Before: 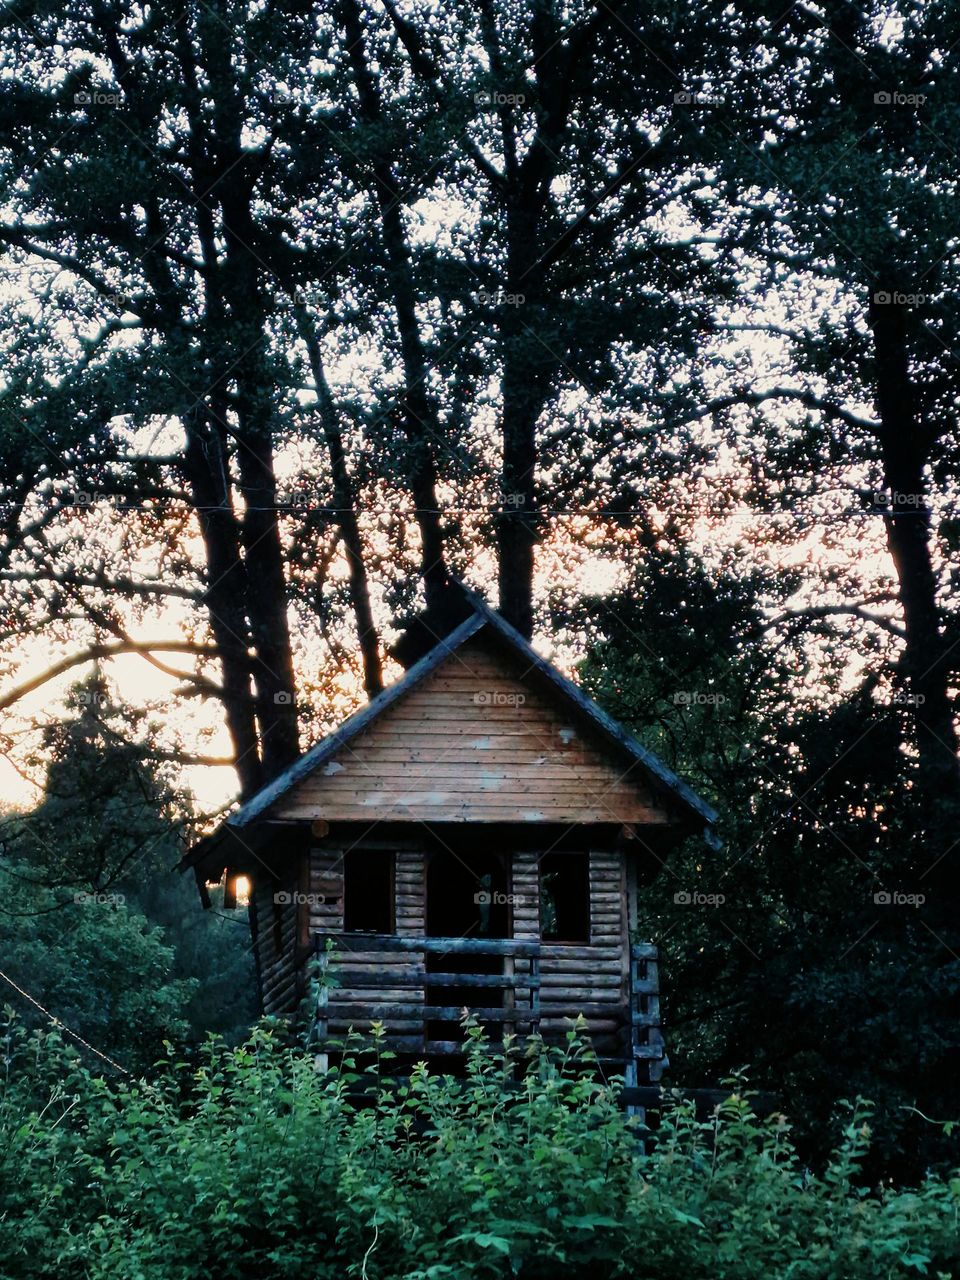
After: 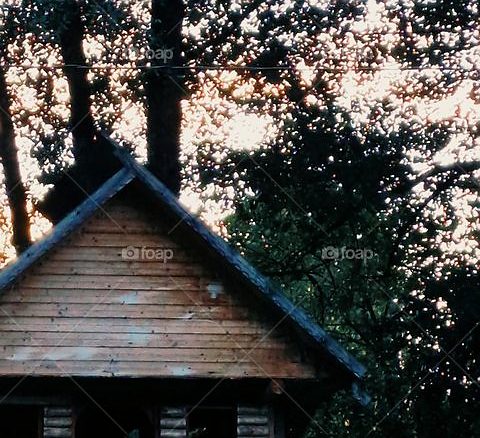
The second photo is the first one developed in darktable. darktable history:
crop: left 36.748%, top 34.835%, right 13.178%, bottom 30.911%
sharpen: radius 1.007, threshold 0.934
